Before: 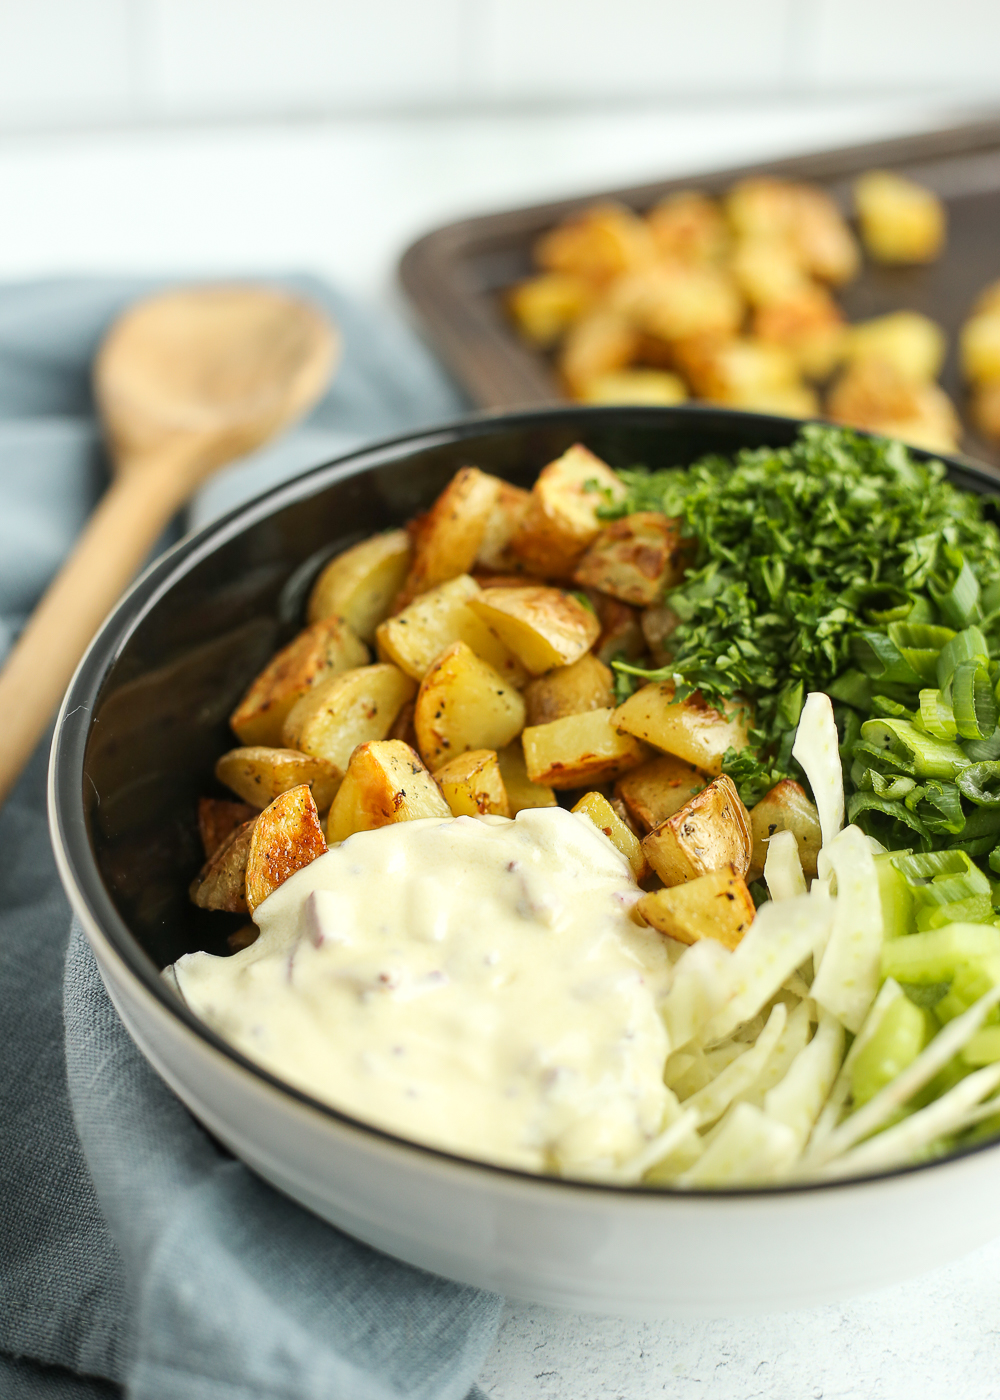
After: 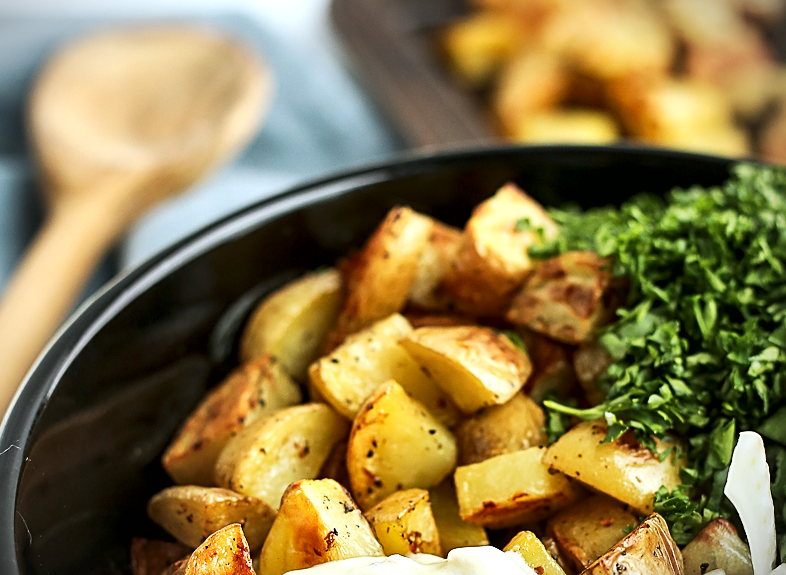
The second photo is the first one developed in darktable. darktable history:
crop: left 6.811%, top 18.691%, right 14.491%, bottom 40.218%
sharpen: on, module defaults
tone curve: curves: ch0 [(0, 0) (0.003, 0.002) (0.011, 0.009) (0.025, 0.022) (0.044, 0.041) (0.069, 0.059) (0.1, 0.082) (0.136, 0.106) (0.177, 0.138) (0.224, 0.179) (0.277, 0.226) (0.335, 0.28) (0.399, 0.342) (0.468, 0.413) (0.543, 0.493) (0.623, 0.591) (0.709, 0.699) (0.801, 0.804) (0.898, 0.899) (1, 1)], preserve colors none
local contrast: mode bilateral grid, contrast 69, coarseness 75, detail 181%, midtone range 0.2
tone equalizer: on, module defaults
vignetting: fall-off start 97.19%, brightness -0.575, center (-0.081, 0.068), width/height ratio 1.18, unbound false
color correction: highlights a* -0.715, highlights b* -8.22
